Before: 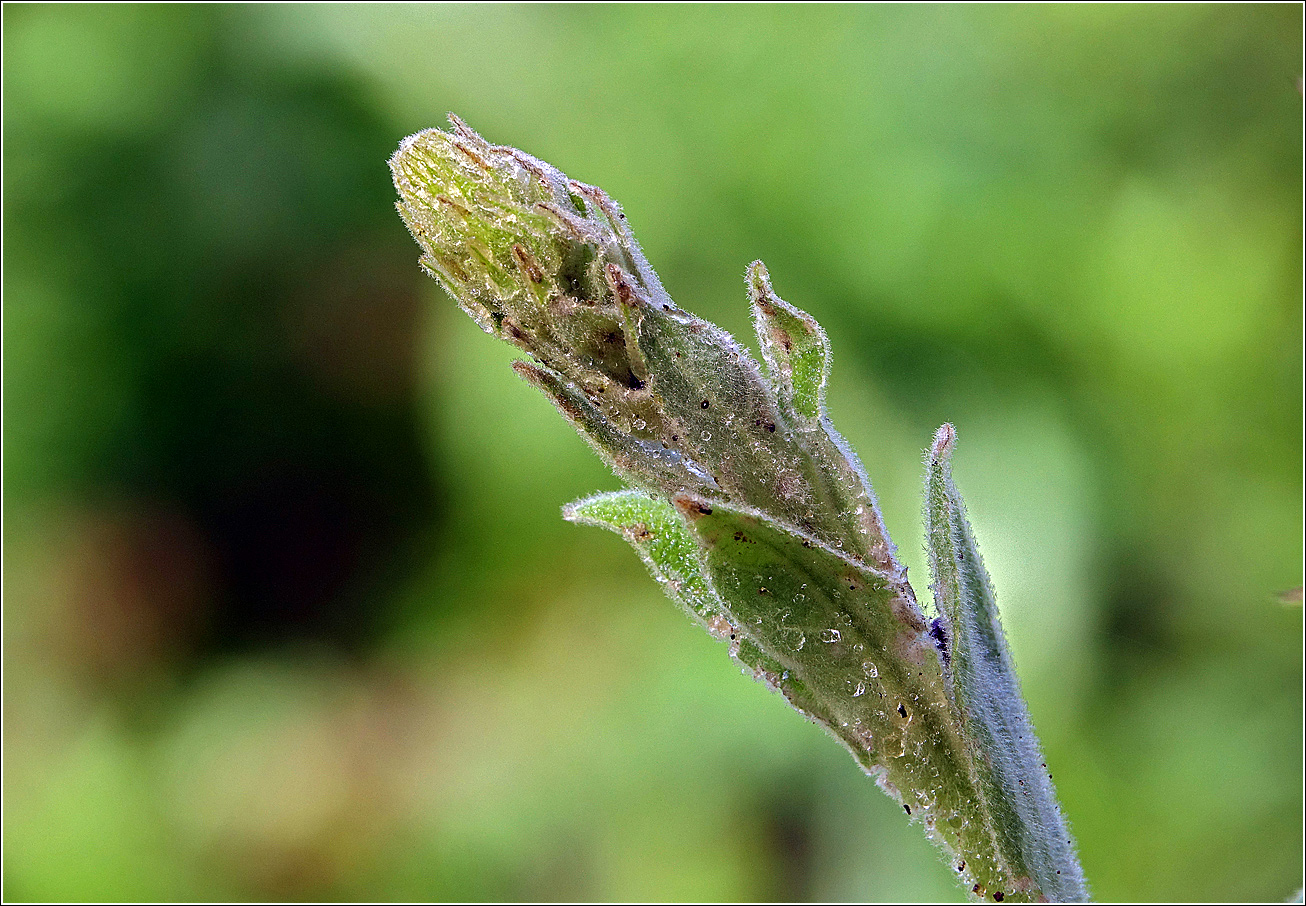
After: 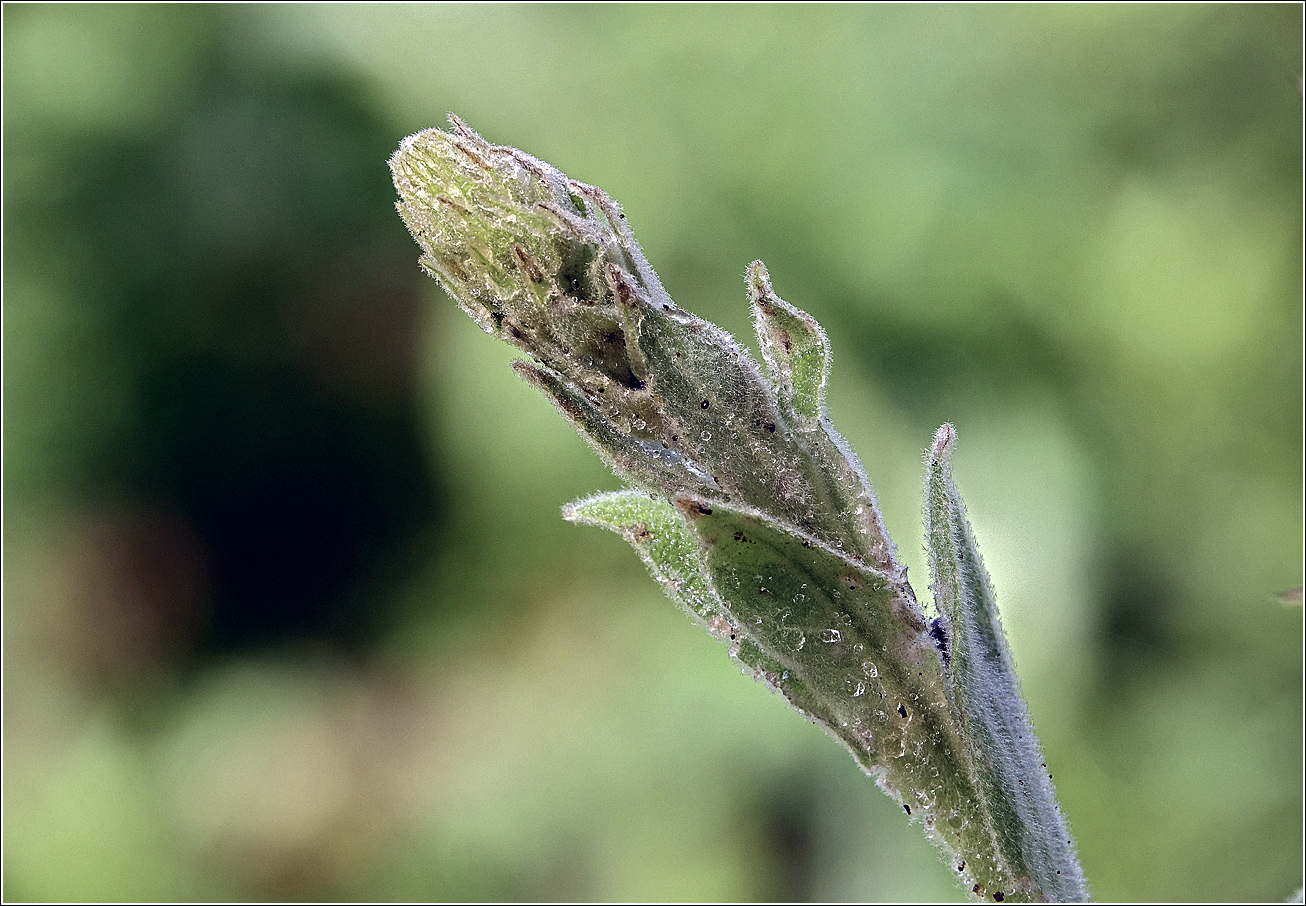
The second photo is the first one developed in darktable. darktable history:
contrast brightness saturation: contrast 0.1, saturation -0.36
color correction: highlights a* 0.207, highlights b* 2.7, shadows a* -0.874, shadows b* -4.78
color zones: curves: ch1 [(0, 0.469) (0.01, 0.469) (0.12, 0.446) (0.248, 0.469) (0.5, 0.5) (0.748, 0.5) (0.99, 0.469) (1, 0.469)]
